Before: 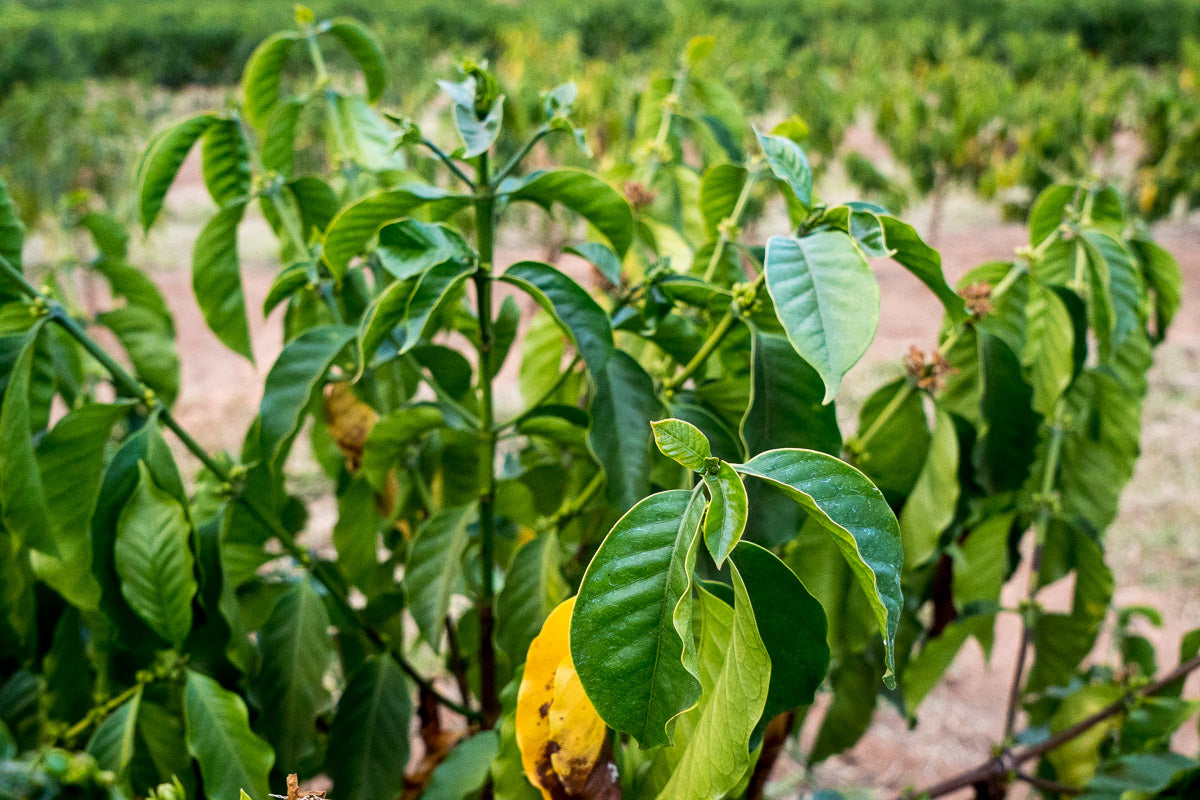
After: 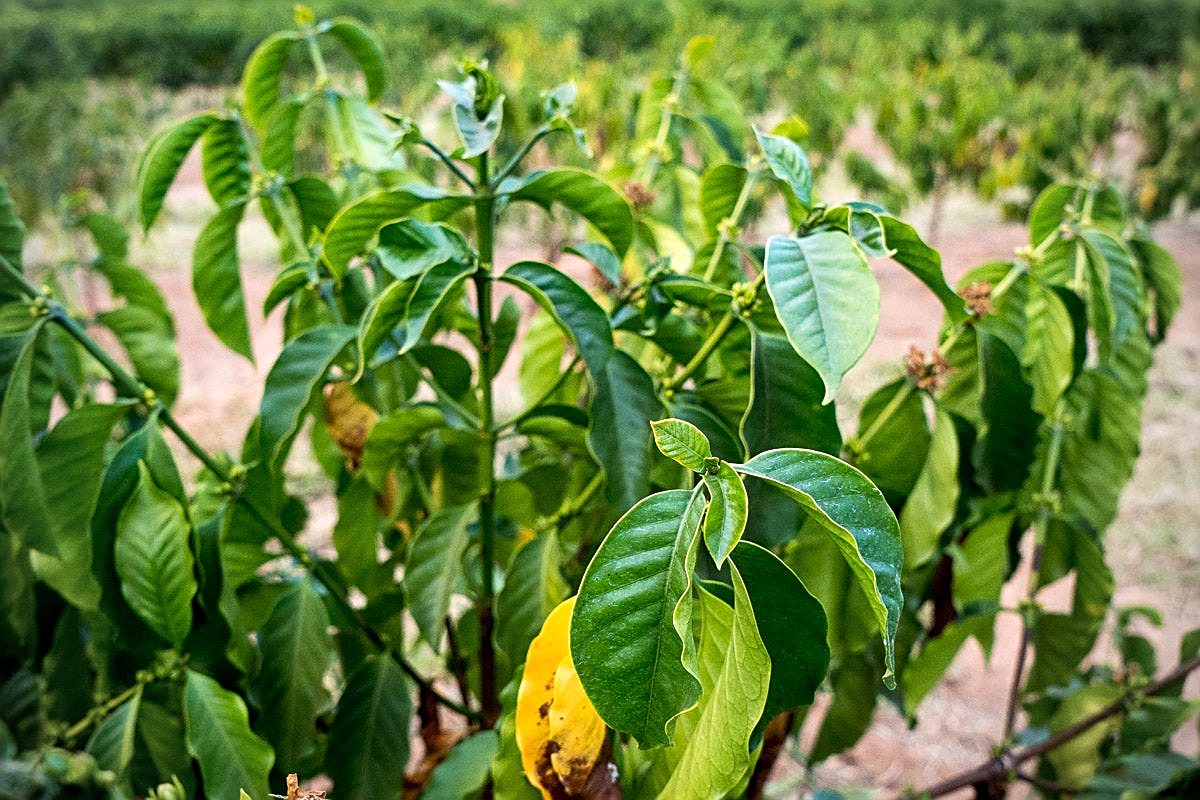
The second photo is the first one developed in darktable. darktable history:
vignetting: fall-off radius 60.92%
sharpen: on, module defaults
exposure: exposure 0.207 EV, compensate highlight preservation false
